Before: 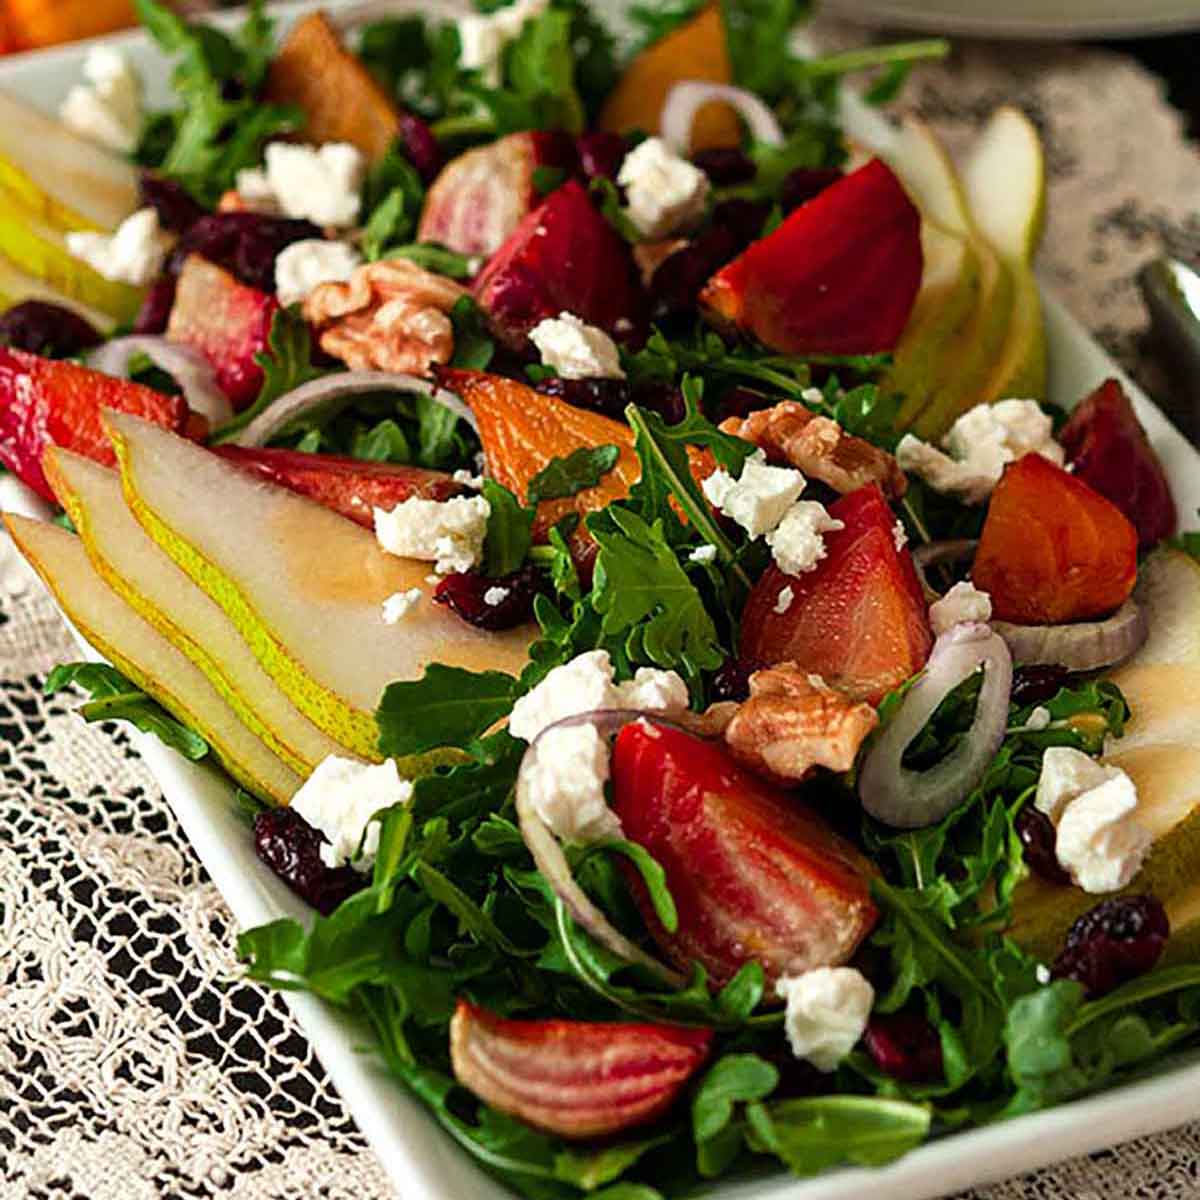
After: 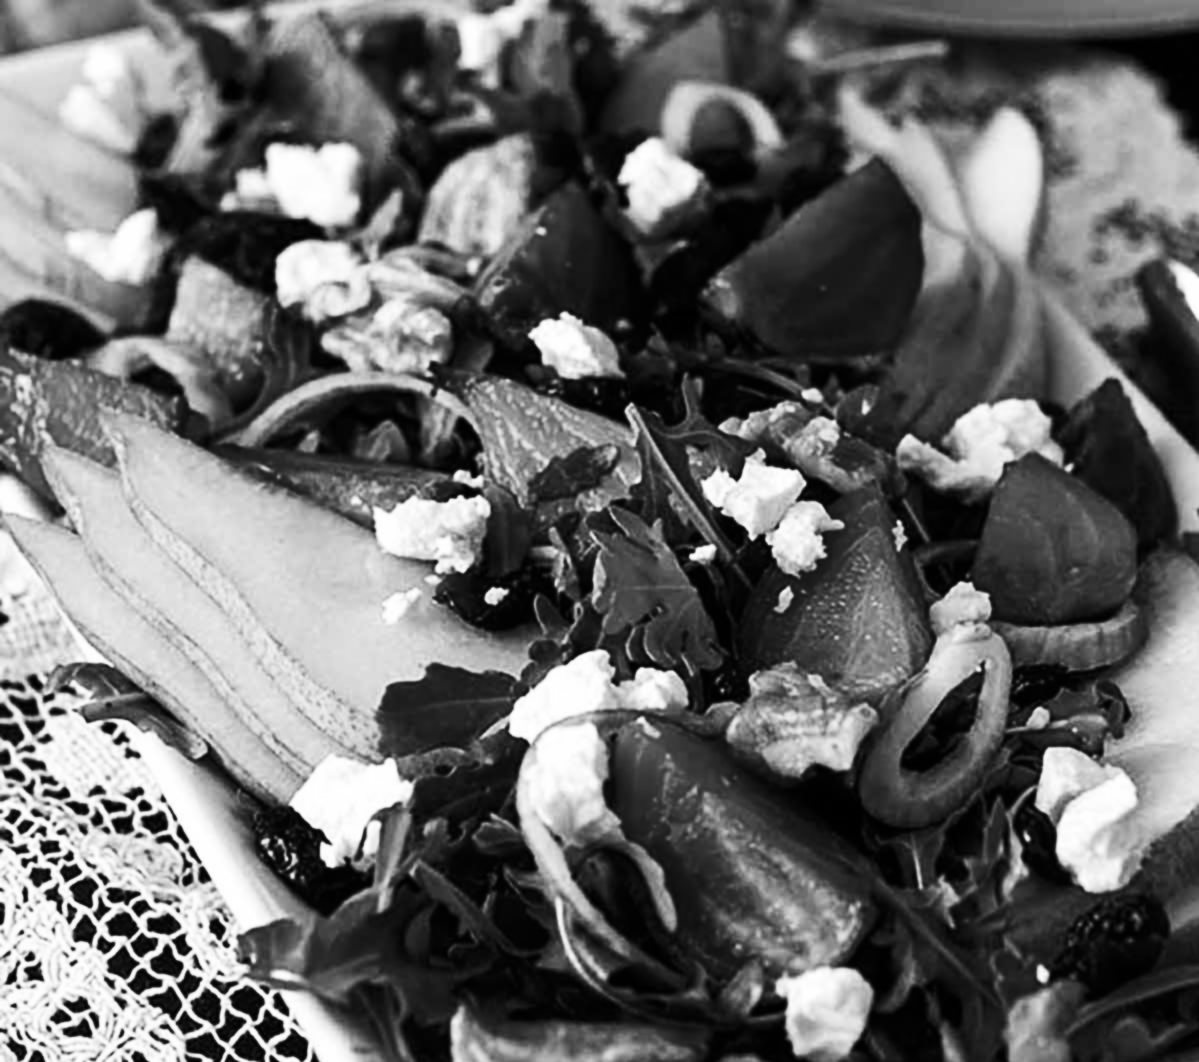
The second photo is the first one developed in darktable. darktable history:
crop and rotate: top 0%, bottom 11.49%
lowpass: radius 0.76, contrast 1.56, saturation 0, unbound 0
